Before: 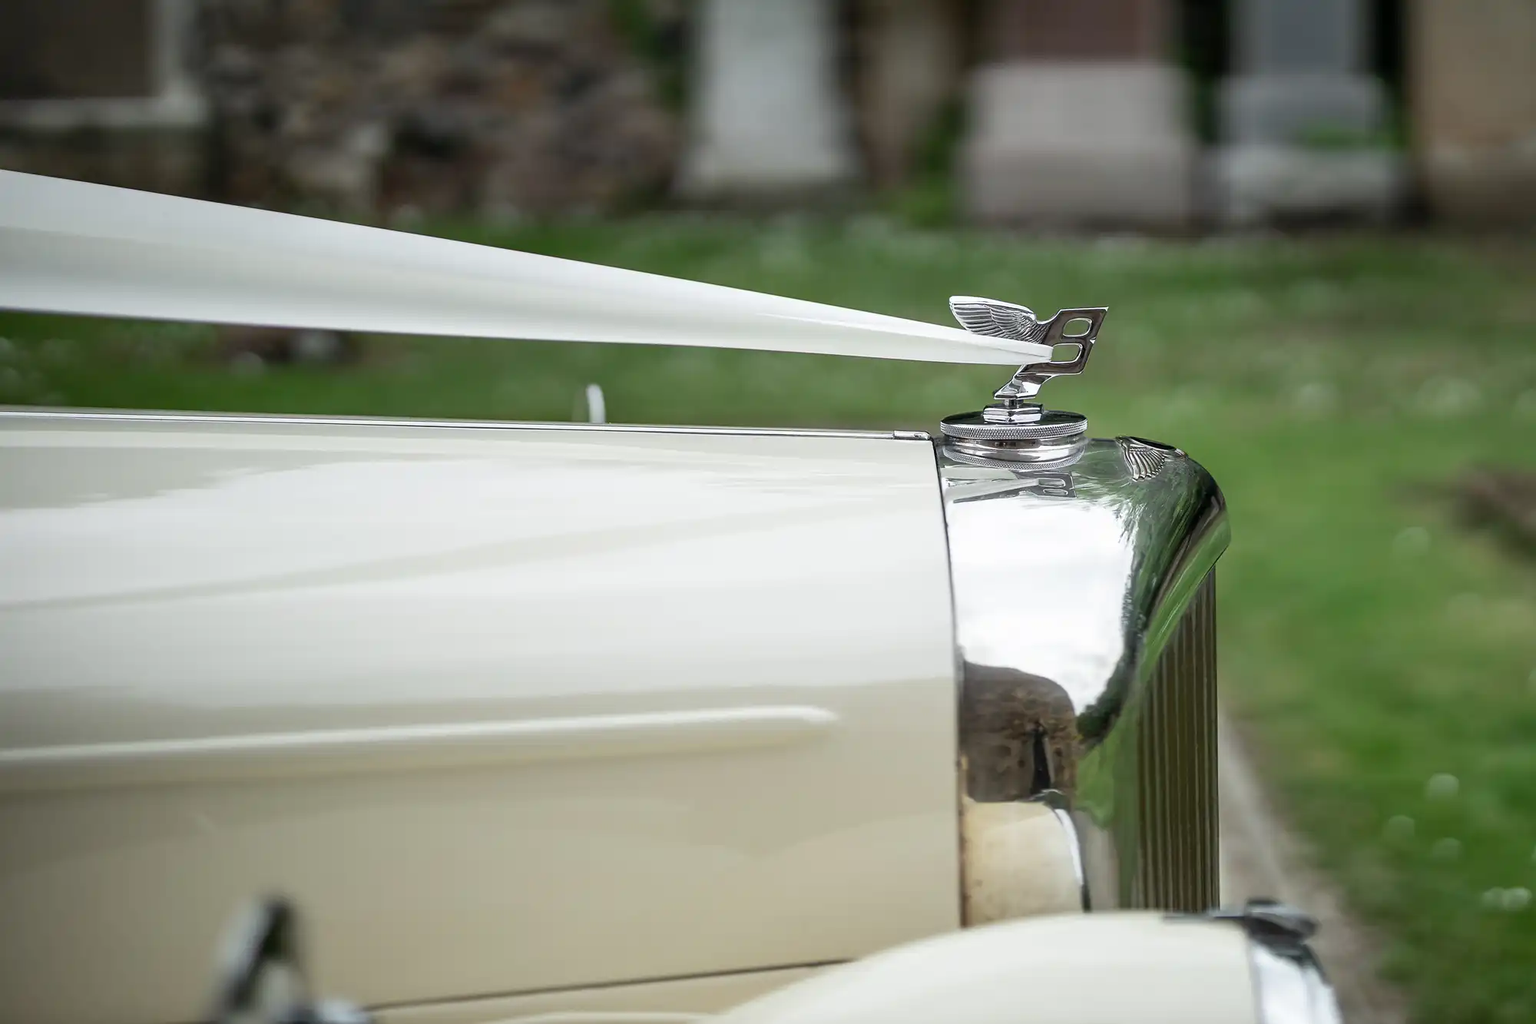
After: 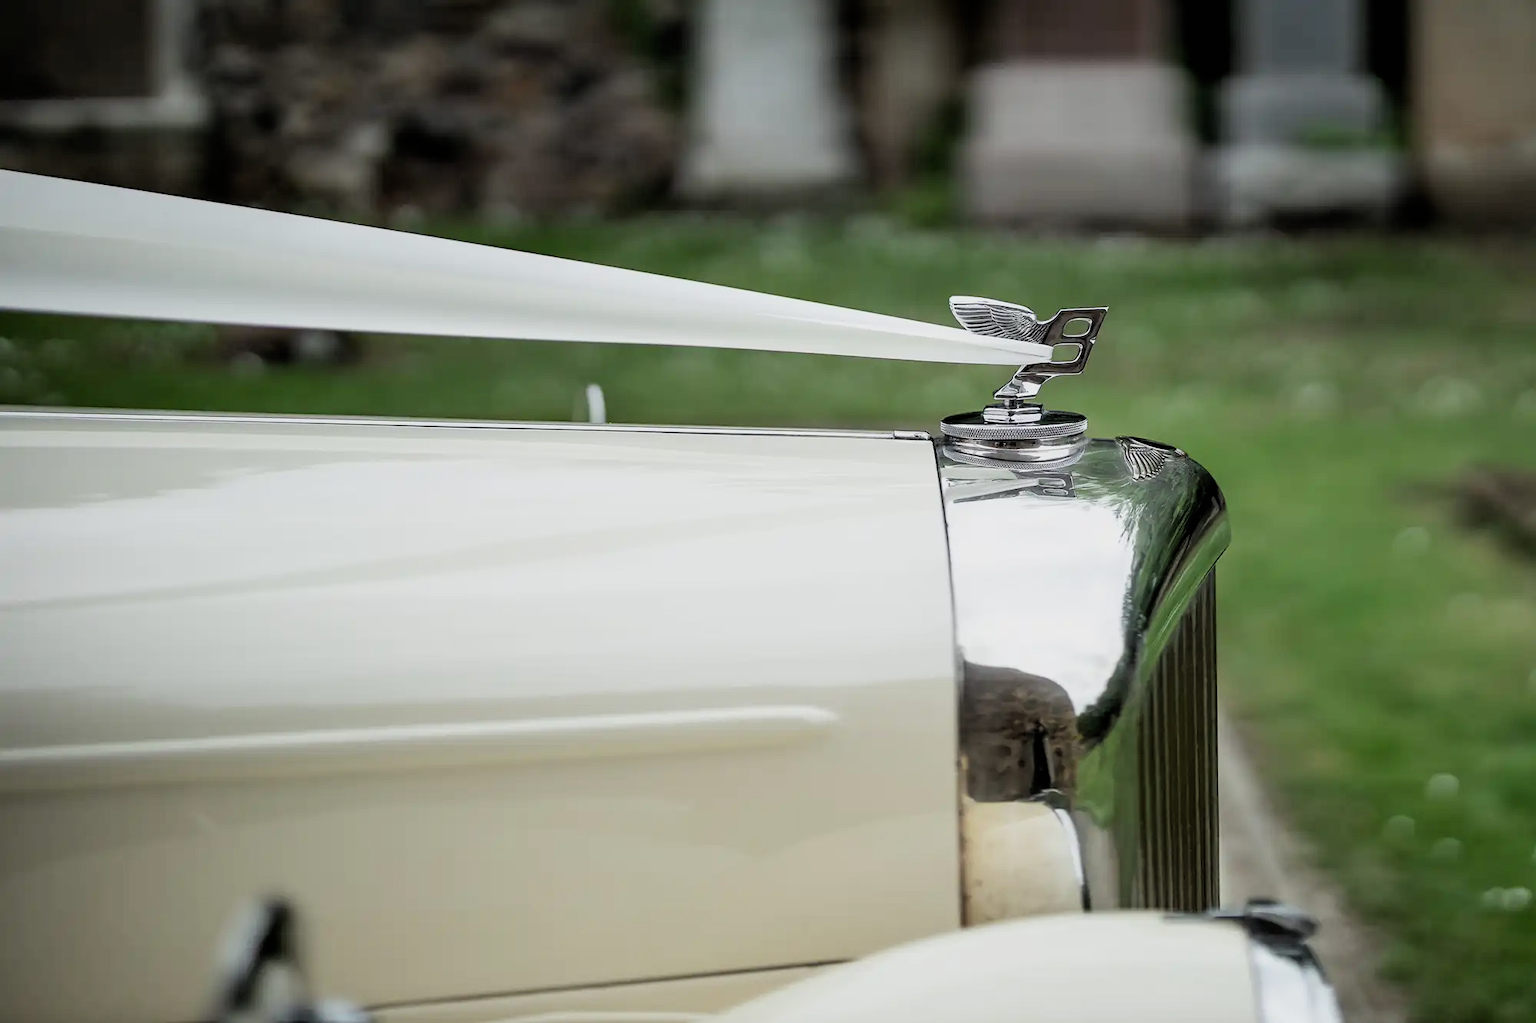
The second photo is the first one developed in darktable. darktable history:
filmic rgb: black relative exposure -11.8 EV, white relative exposure 5.41 EV, hardness 4.48, latitude 49.89%, contrast 1.142, iterations of high-quality reconstruction 0
